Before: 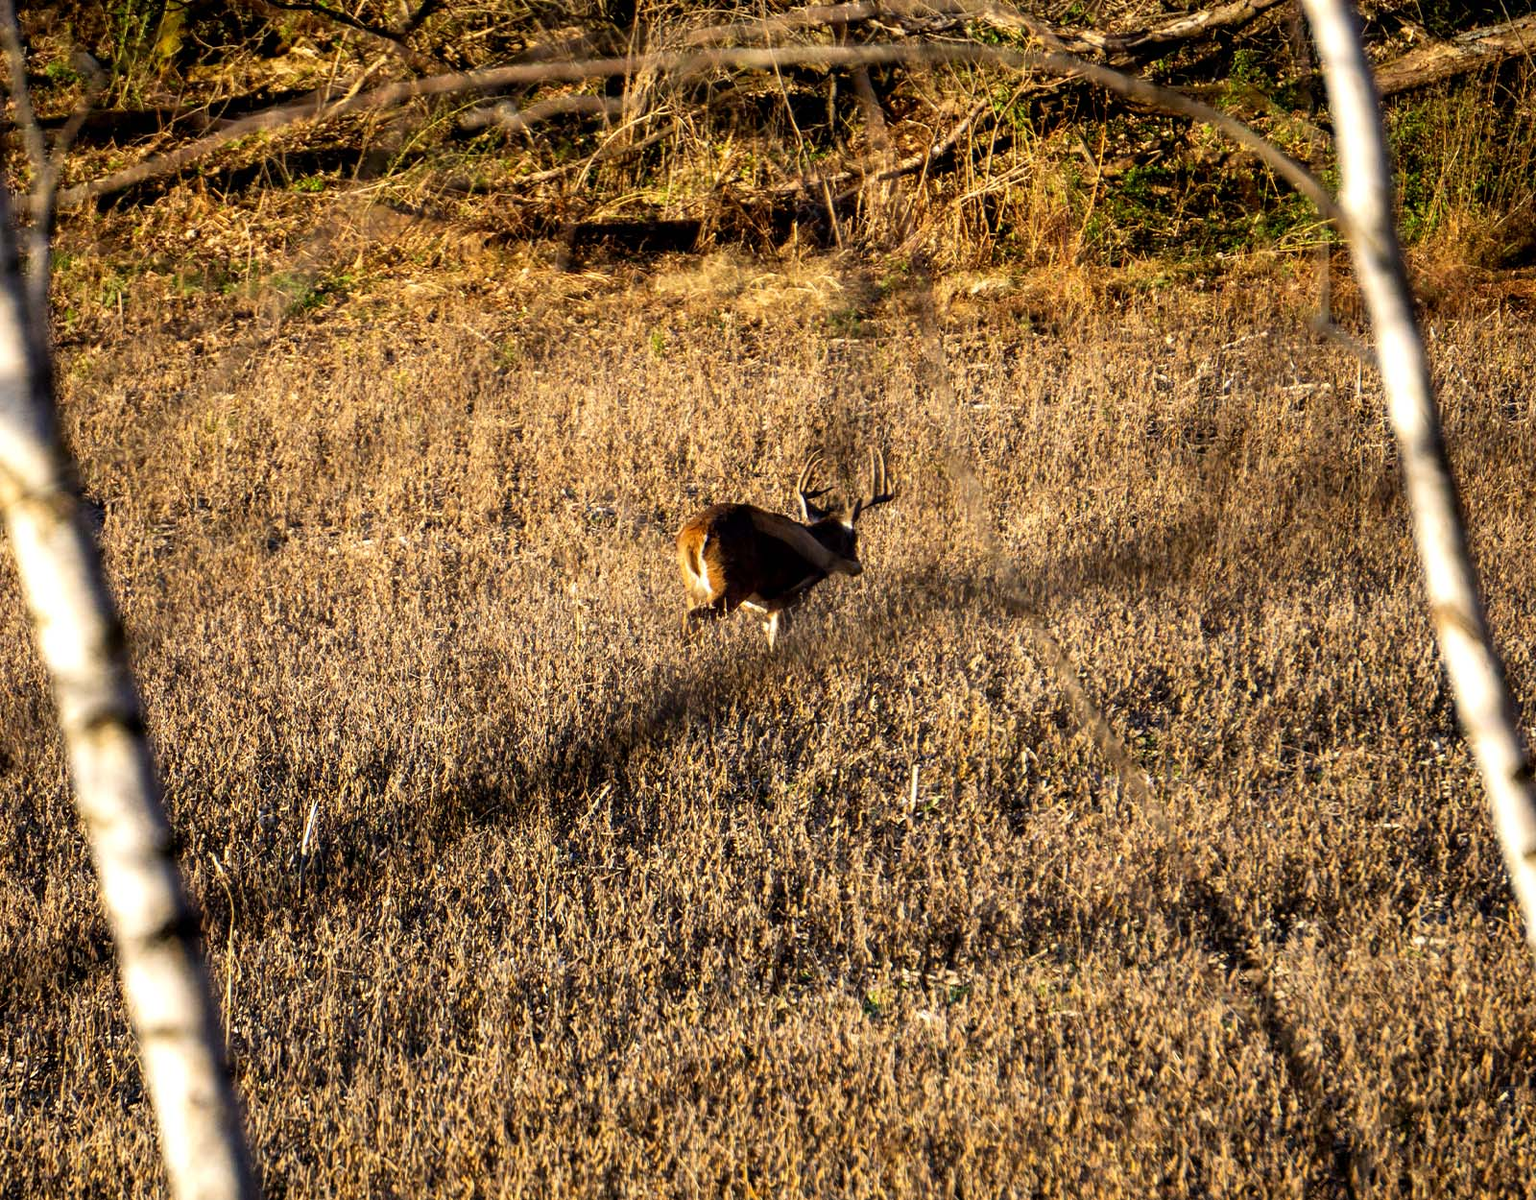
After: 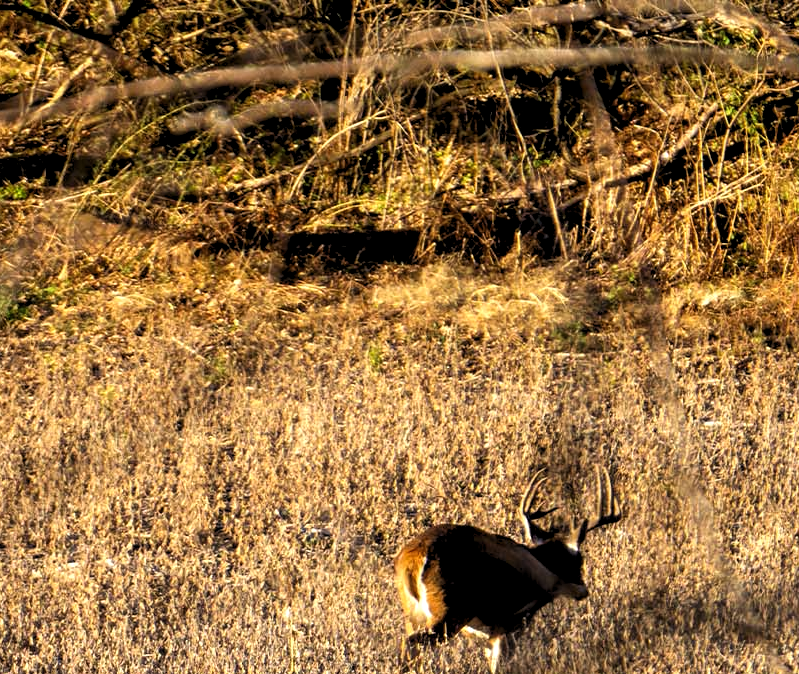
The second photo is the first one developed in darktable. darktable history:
levels: levels [0.062, 0.494, 0.925]
crop: left 19.428%, right 30.579%, bottom 46.01%
base curve: preserve colors none
